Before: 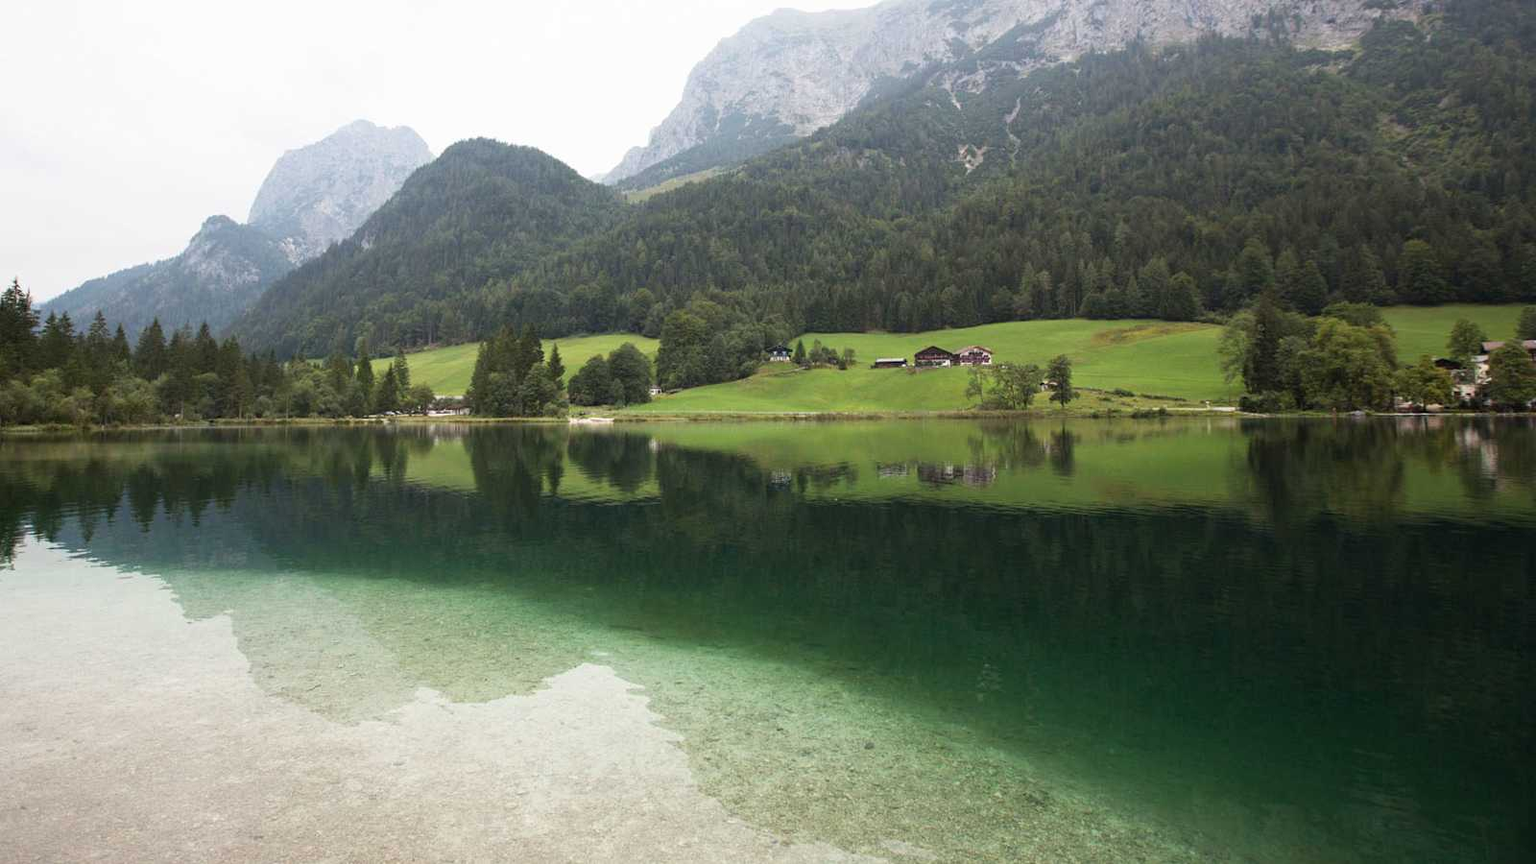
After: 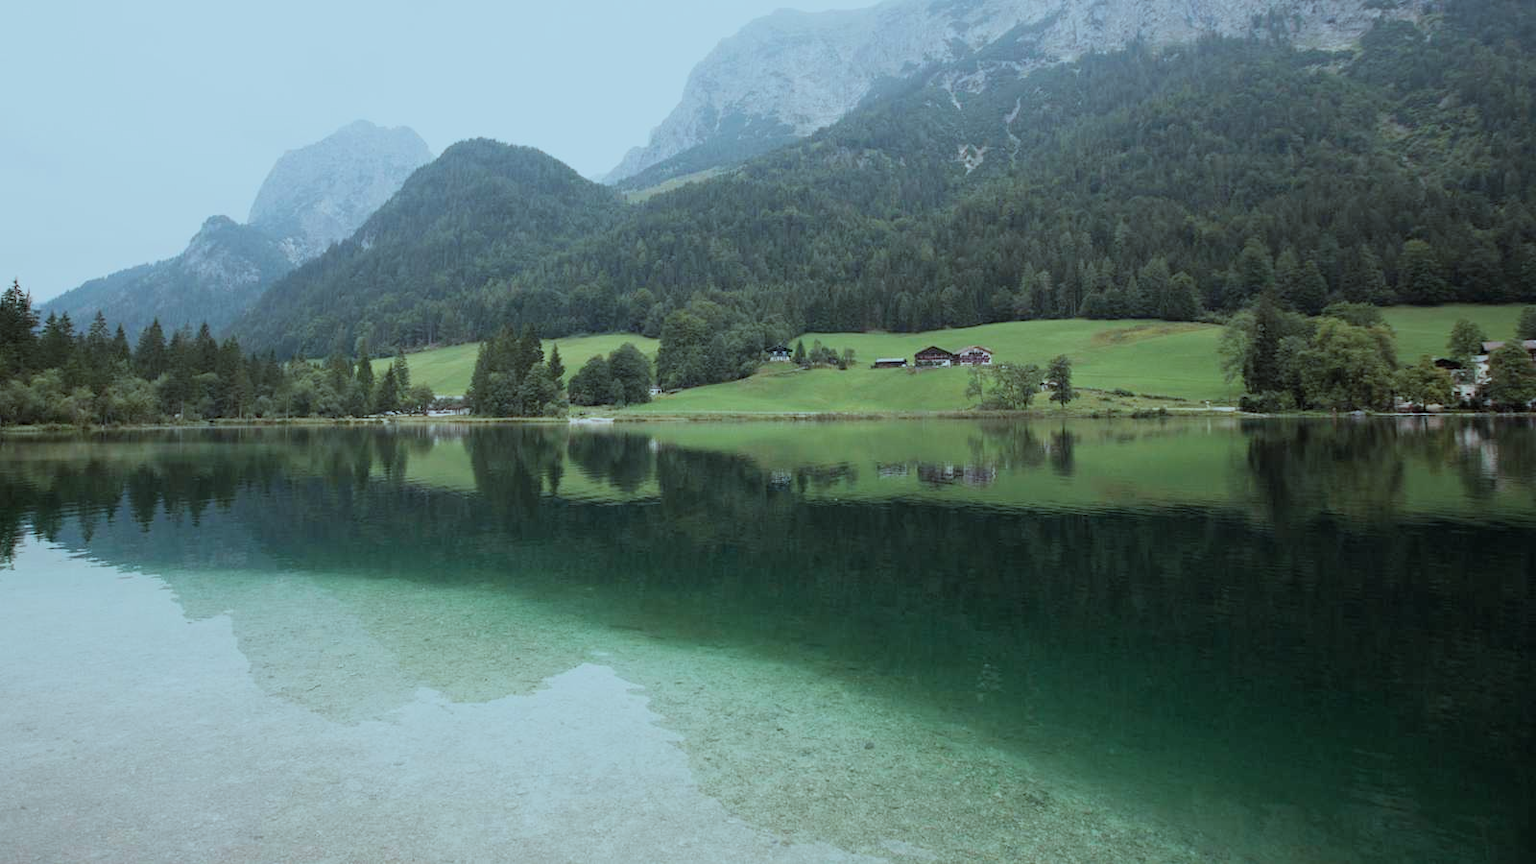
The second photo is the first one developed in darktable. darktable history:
color correction: highlights a* -11.71, highlights b* -15.58
contrast brightness saturation: saturation -0.17
filmic rgb: black relative exposure -13 EV, threshold 3 EV, target white luminance 85%, hardness 6.3, latitude 42.11%, contrast 0.858, shadows ↔ highlights balance 8.63%, color science v4 (2020), enable highlight reconstruction true
